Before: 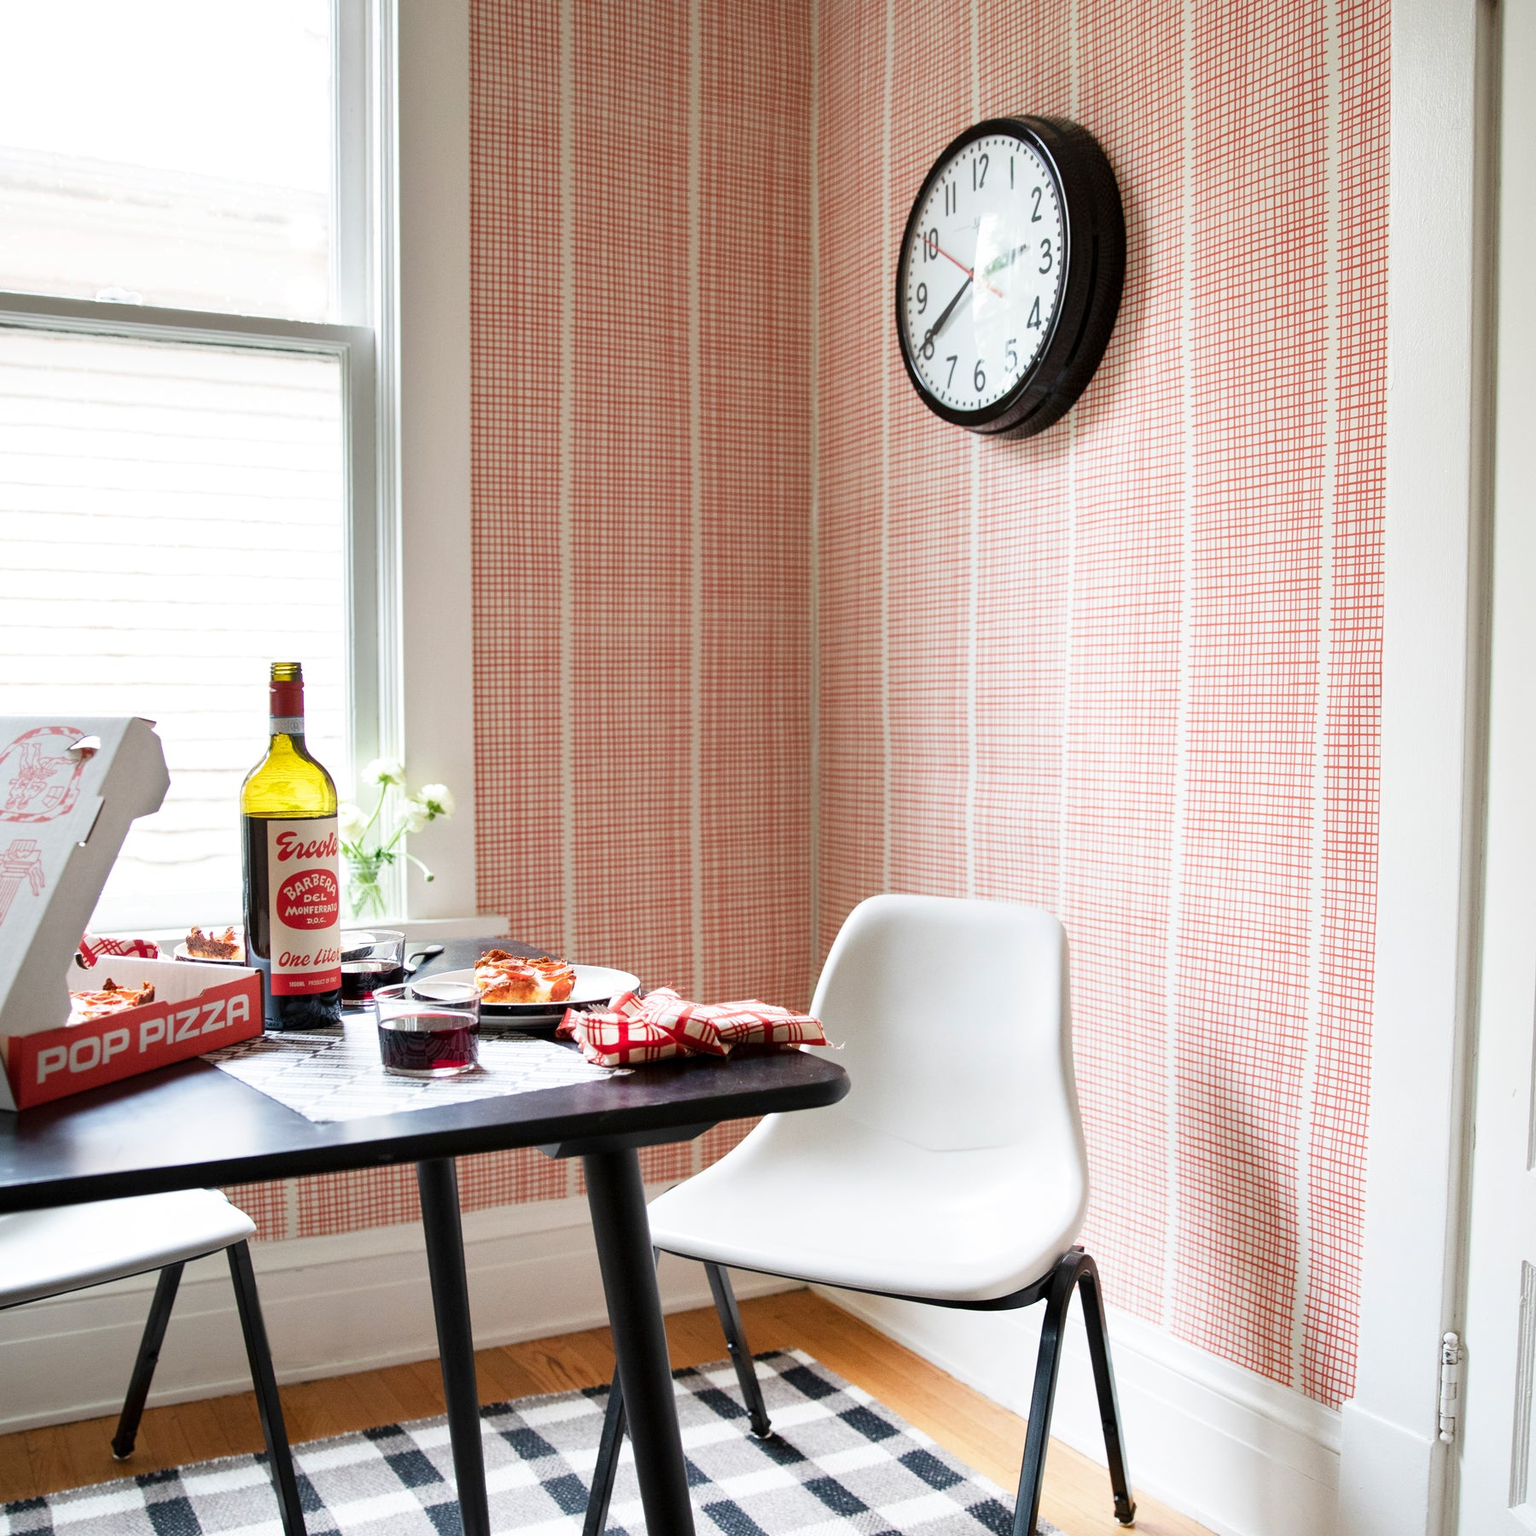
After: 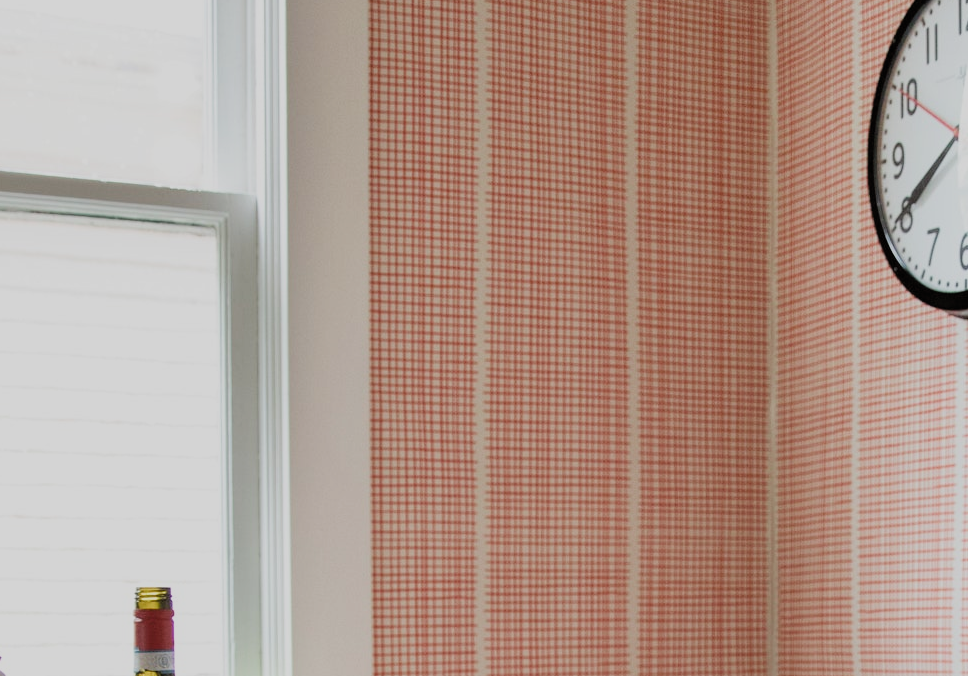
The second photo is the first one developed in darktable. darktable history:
crop: left 10.112%, top 10.52%, right 36.081%, bottom 51.873%
filmic rgb: black relative exposure -7.65 EV, white relative exposure 4.56 EV, threshold 3 EV, hardness 3.61, contrast 0.984, color science v4 (2020), enable highlight reconstruction true
